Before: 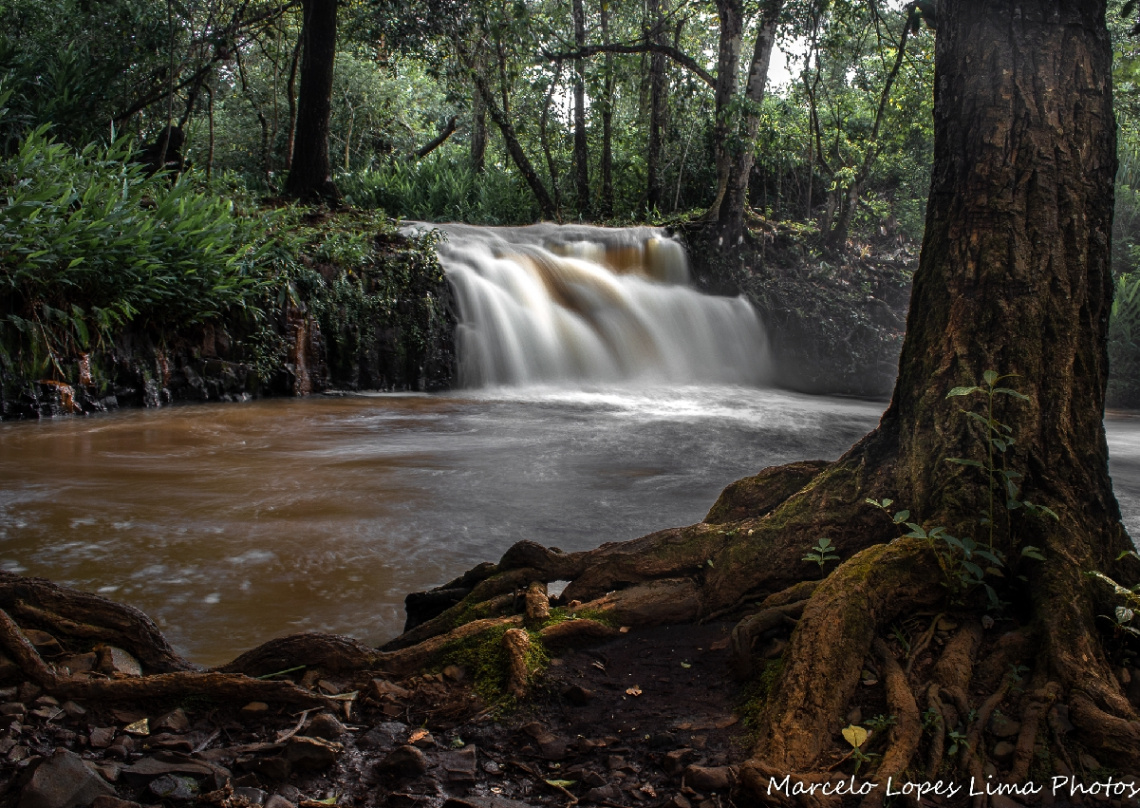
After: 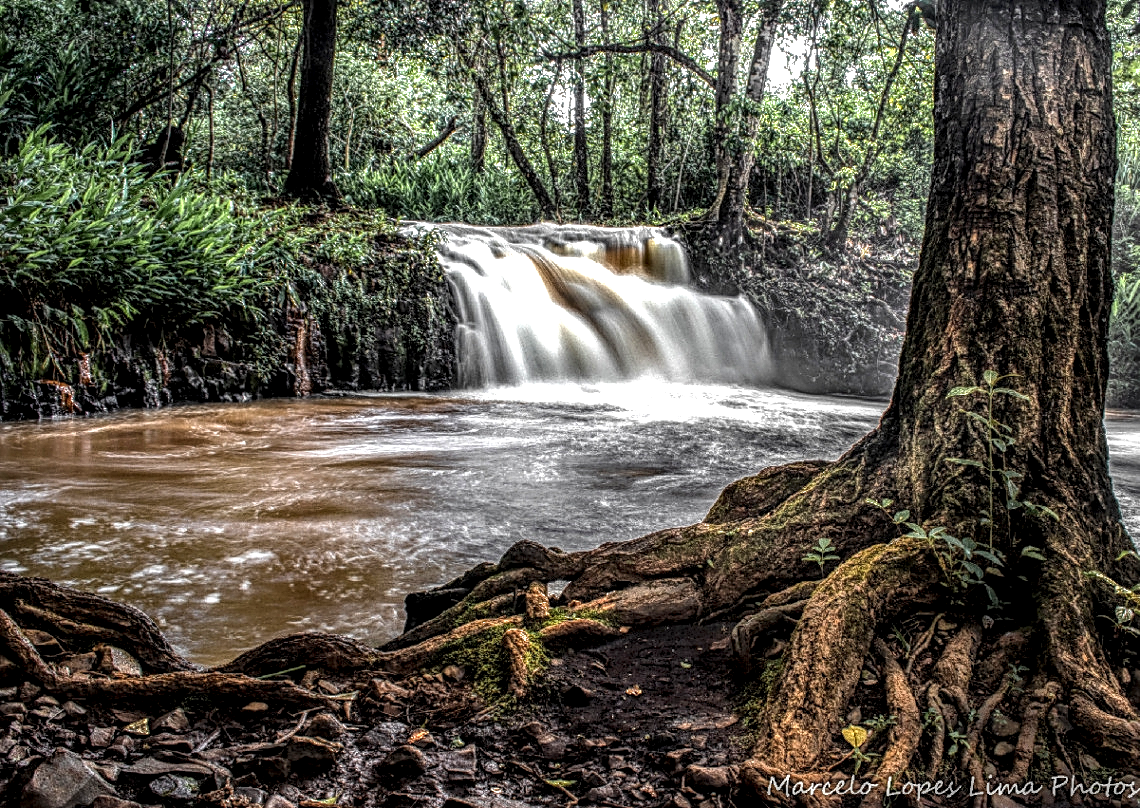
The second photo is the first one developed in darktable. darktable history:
exposure: black level correction 0, exposure 1.1 EV, compensate highlight preservation false
local contrast: highlights 0%, shadows 4%, detail 300%, midtone range 0.303
sharpen: on, module defaults
